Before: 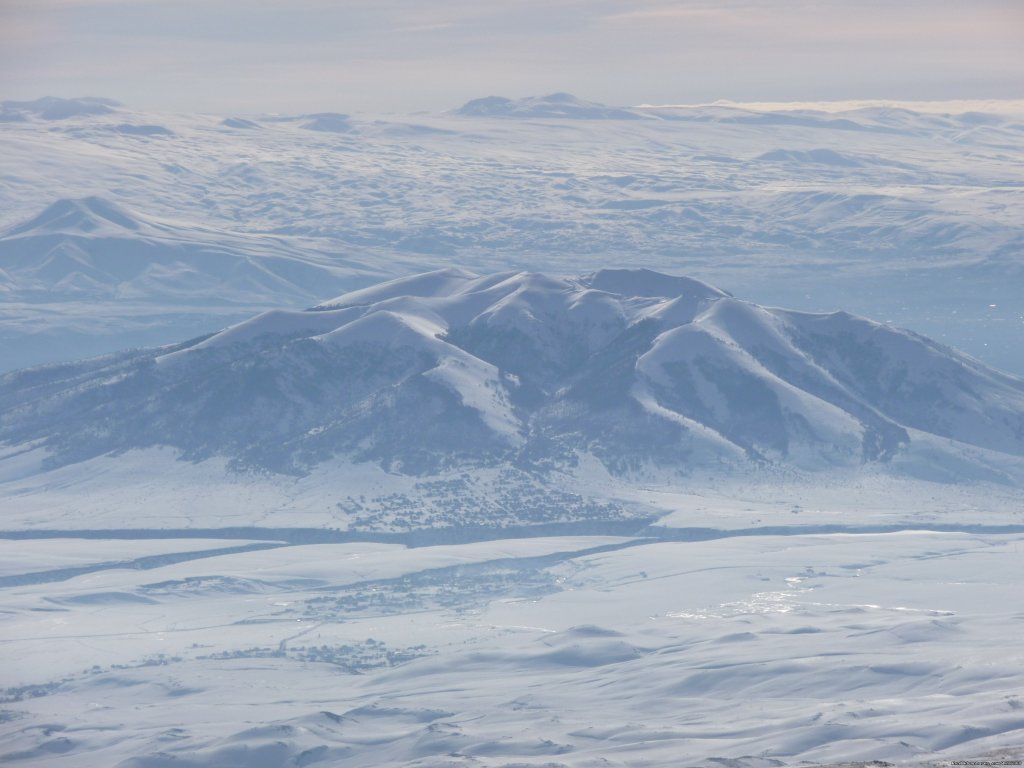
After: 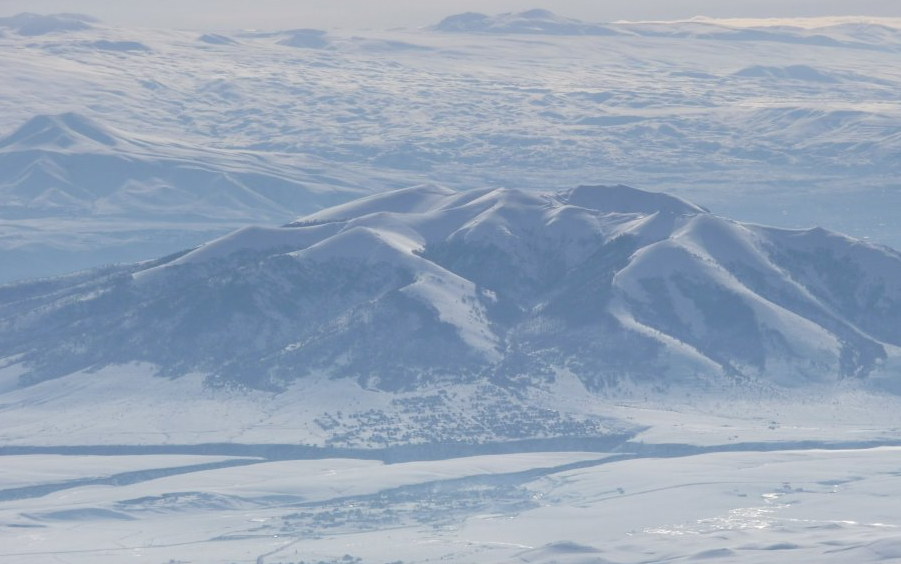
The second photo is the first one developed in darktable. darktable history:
crop and rotate: left 2.297%, top 11.006%, right 9.655%, bottom 15.471%
